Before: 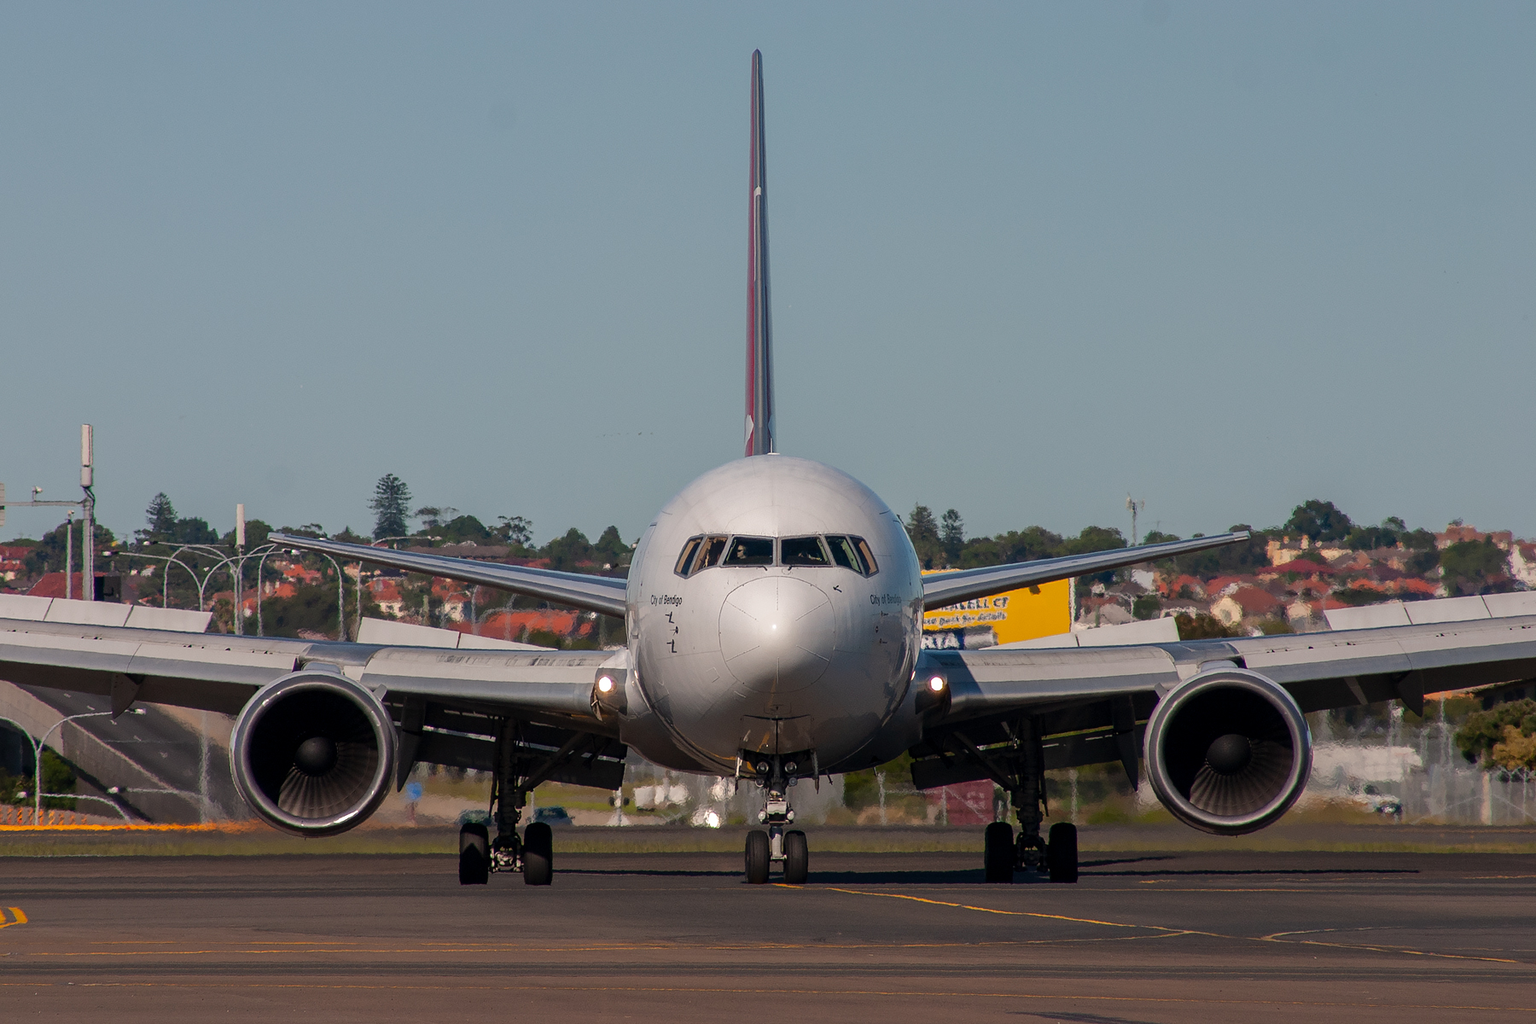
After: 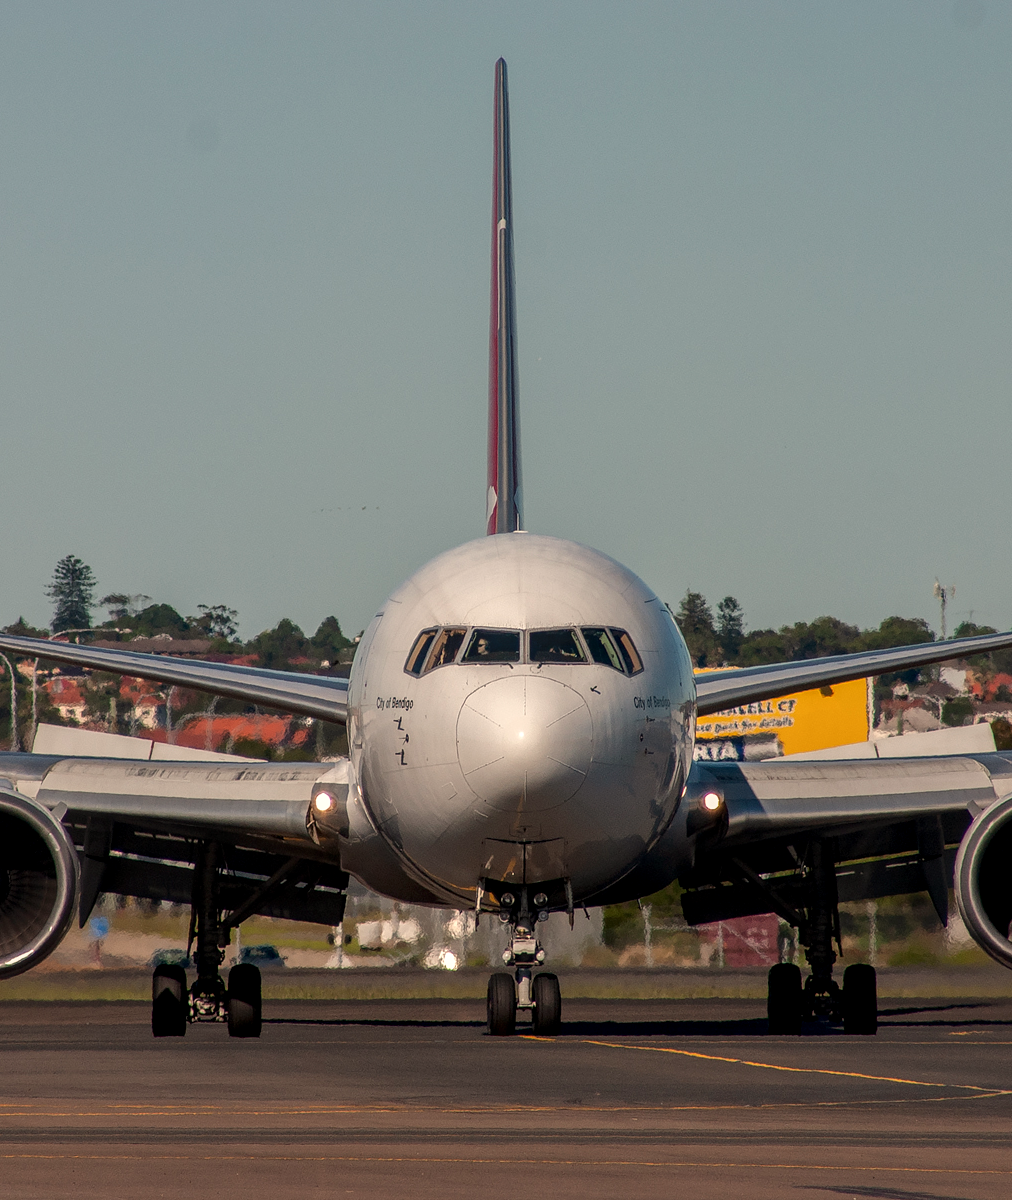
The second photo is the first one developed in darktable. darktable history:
local contrast: detail 130%
white balance: red 1.045, blue 0.932
crop: left 21.496%, right 22.254%
shadows and highlights: shadows 62.66, white point adjustment 0.37, highlights -34.44, compress 83.82%
